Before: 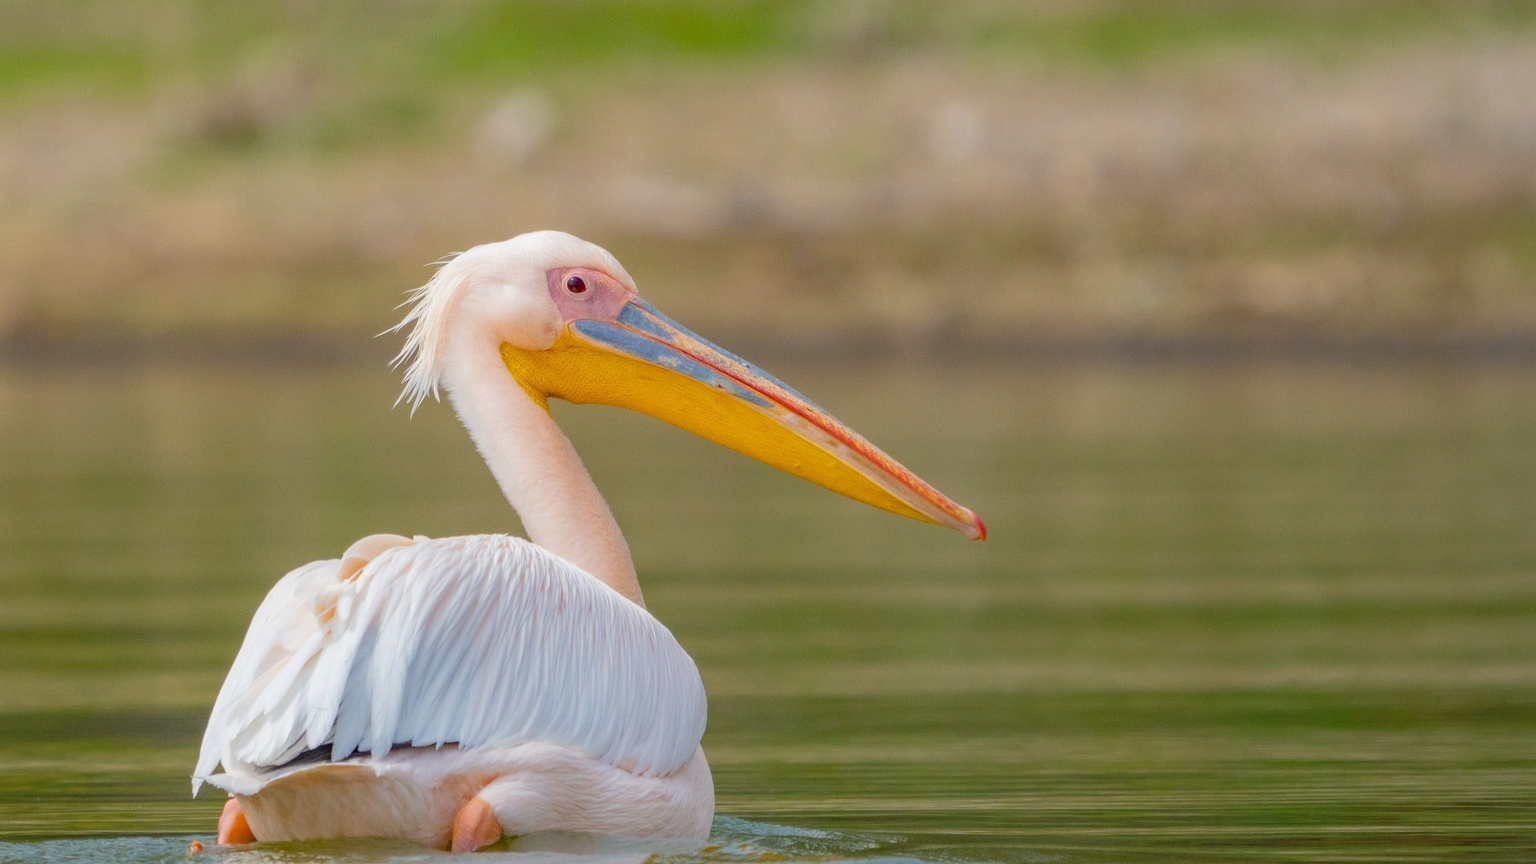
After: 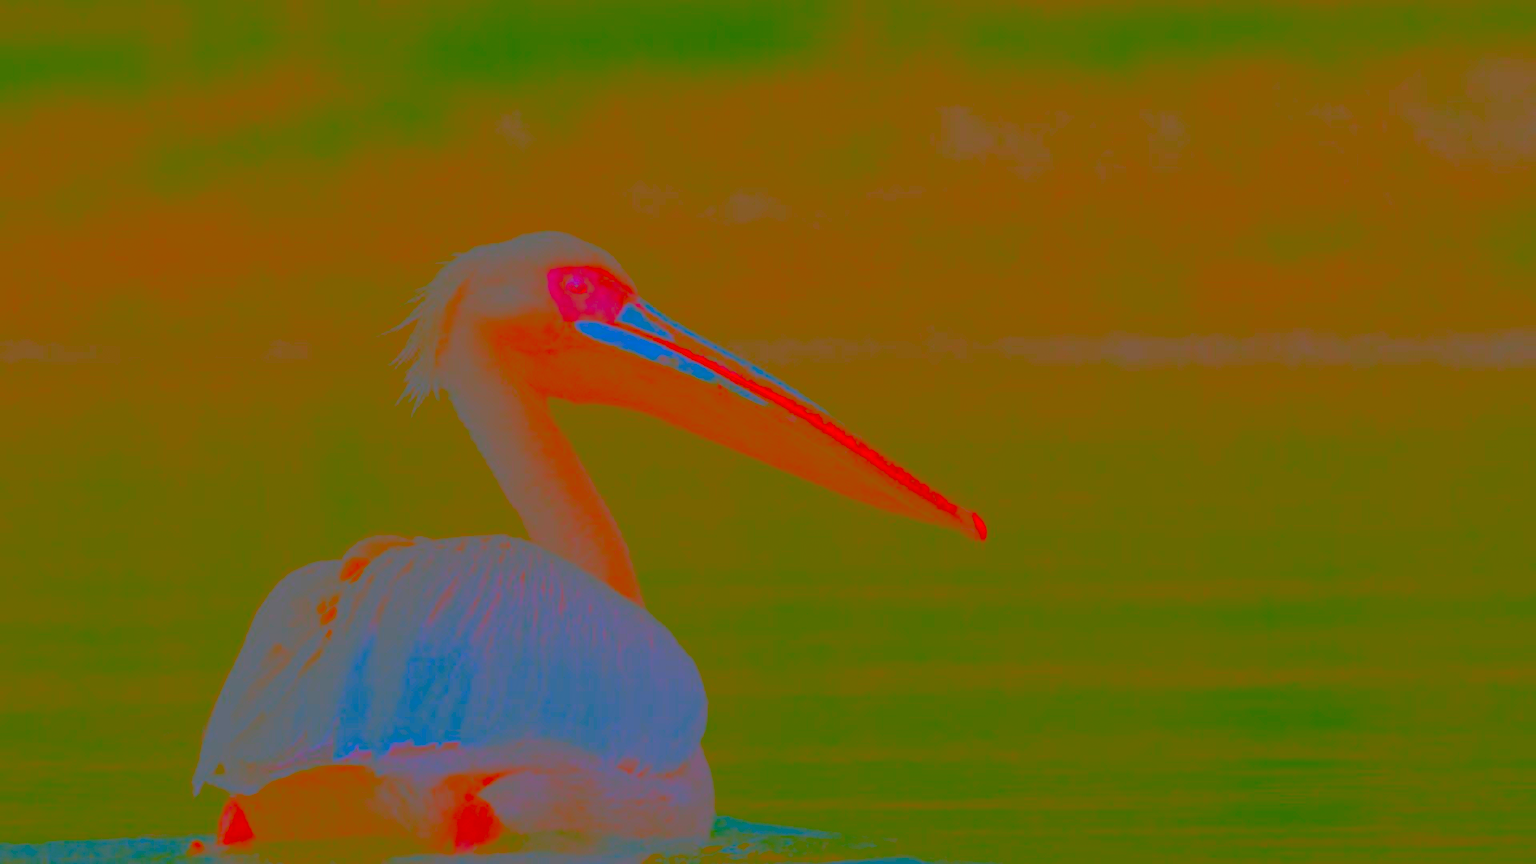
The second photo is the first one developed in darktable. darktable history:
color balance rgb: linear chroma grading › global chroma 15.517%, perceptual saturation grading › global saturation 41.352%, global vibrance 20%
contrast brightness saturation: contrast -0.977, brightness -0.158, saturation 0.749
tone curve: curves: ch0 [(0.003, 0) (0.066, 0.023) (0.149, 0.094) (0.264, 0.238) (0.395, 0.421) (0.517, 0.56) (0.688, 0.743) (0.813, 0.846) (1, 1)]; ch1 [(0, 0) (0.164, 0.115) (0.337, 0.332) (0.39, 0.398) (0.464, 0.461) (0.501, 0.5) (0.507, 0.503) (0.534, 0.537) (0.577, 0.59) (0.652, 0.681) (0.733, 0.749) (0.811, 0.796) (1, 1)]; ch2 [(0, 0) (0.337, 0.382) (0.464, 0.476) (0.501, 0.502) (0.527, 0.54) (0.551, 0.565) (0.6, 0.59) (0.687, 0.675) (1, 1)], color space Lab, linked channels, preserve colors none
